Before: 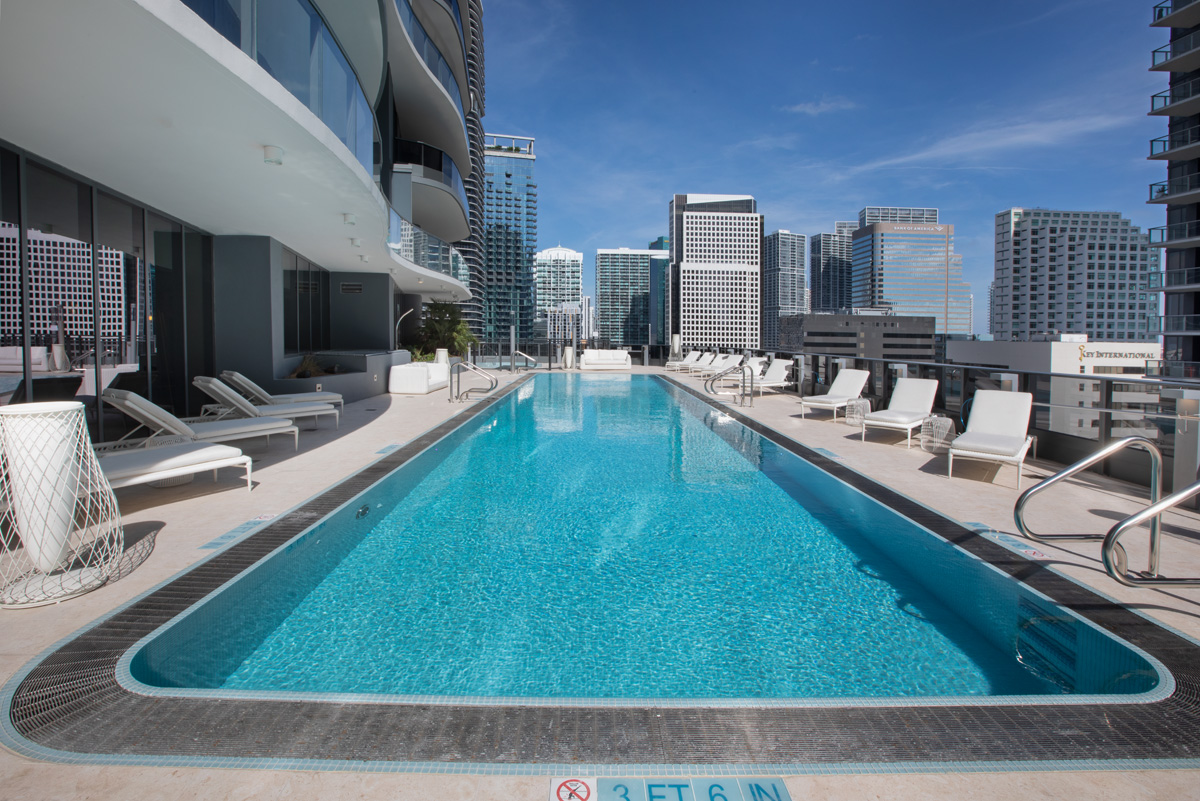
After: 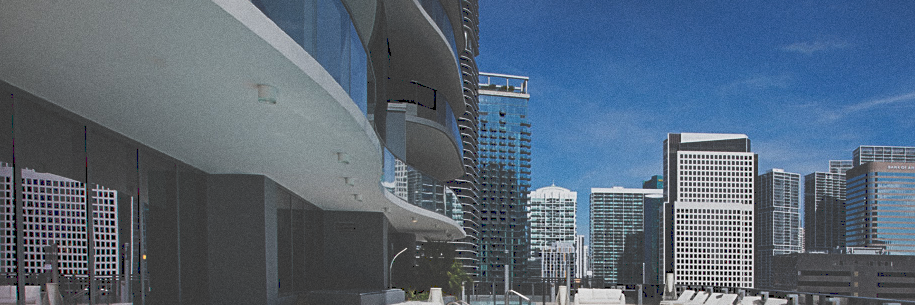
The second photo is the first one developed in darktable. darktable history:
crop: left 0.579%, top 7.627%, right 23.167%, bottom 54.275%
exposure: black level correction 0, exposure -0.721 EV, compensate highlight preservation false
tone curve: curves: ch0 [(0, 0) (0.003, 0.24) (0.011, 0.24) (0.025, 0.24) (0.044, 0.244) (0.069, 0.244) (0.1, 0.252) (0.136, 0.264) (0.177, 0.274) (0.224, 0.284) (0.277, 0.313) (0.335, 0.361) (0.399, 0.415) (0.468, 0.498) (0.543, 0.595) (0.623, 0.695) (0.709, 0.793) (0.801, 0.883) (0.898, 0.942) (1, 1)], preserve colors none
grain: coarseness 7.08 ISO, strength 21.67%, mid-tones bias 59.58%
sharpen: on, module defaults
